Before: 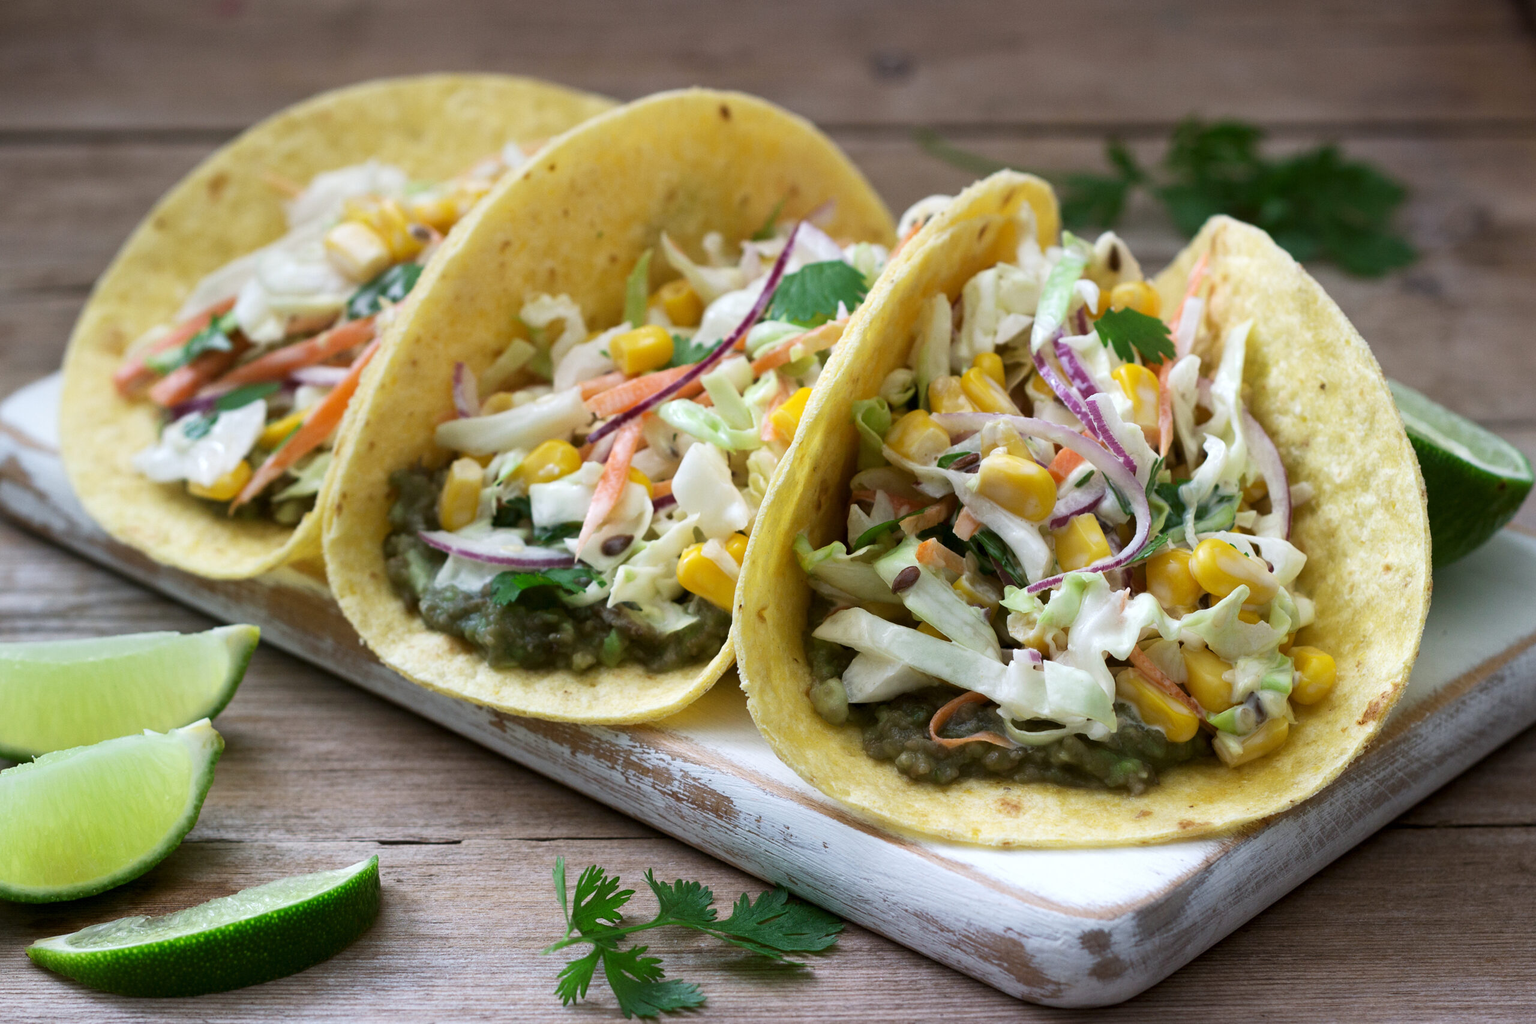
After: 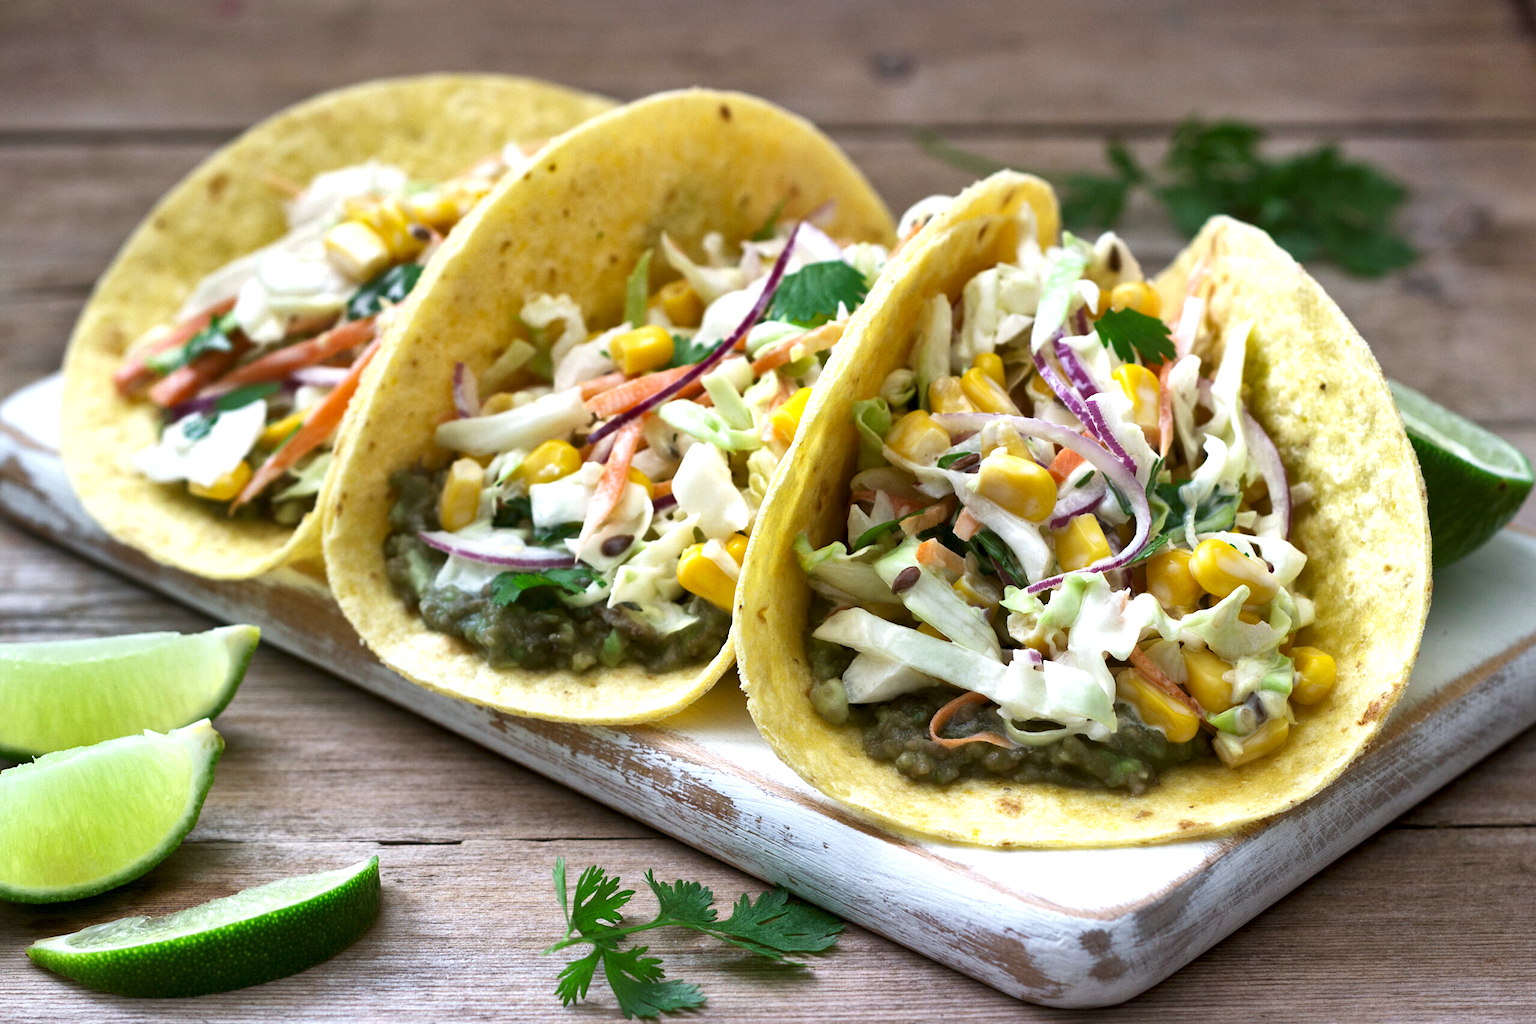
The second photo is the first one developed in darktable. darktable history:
shadows and highlights: shadows 59.1, soften with gaussian
local contrast: mode bilateral grid, contrast 20, coarseness 49, detail 119%, midtone range 0.2
exposure: black level correction 0, exposure 0.5 EV, compensate highlight preservation false
